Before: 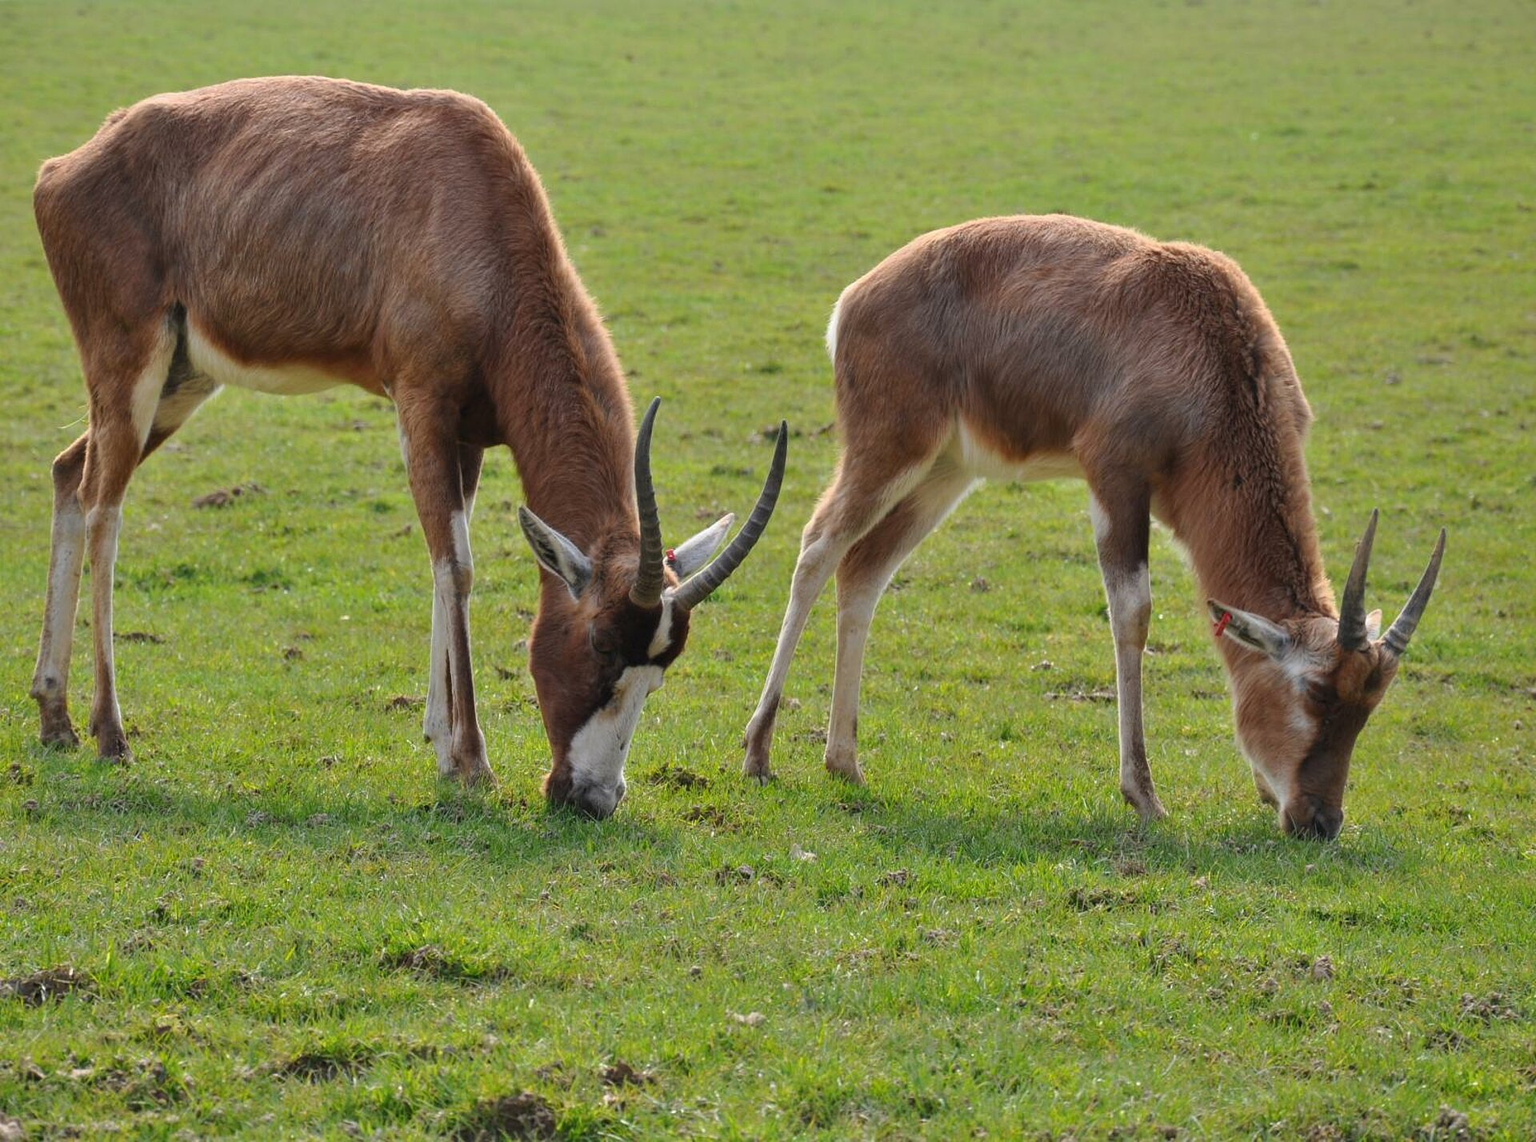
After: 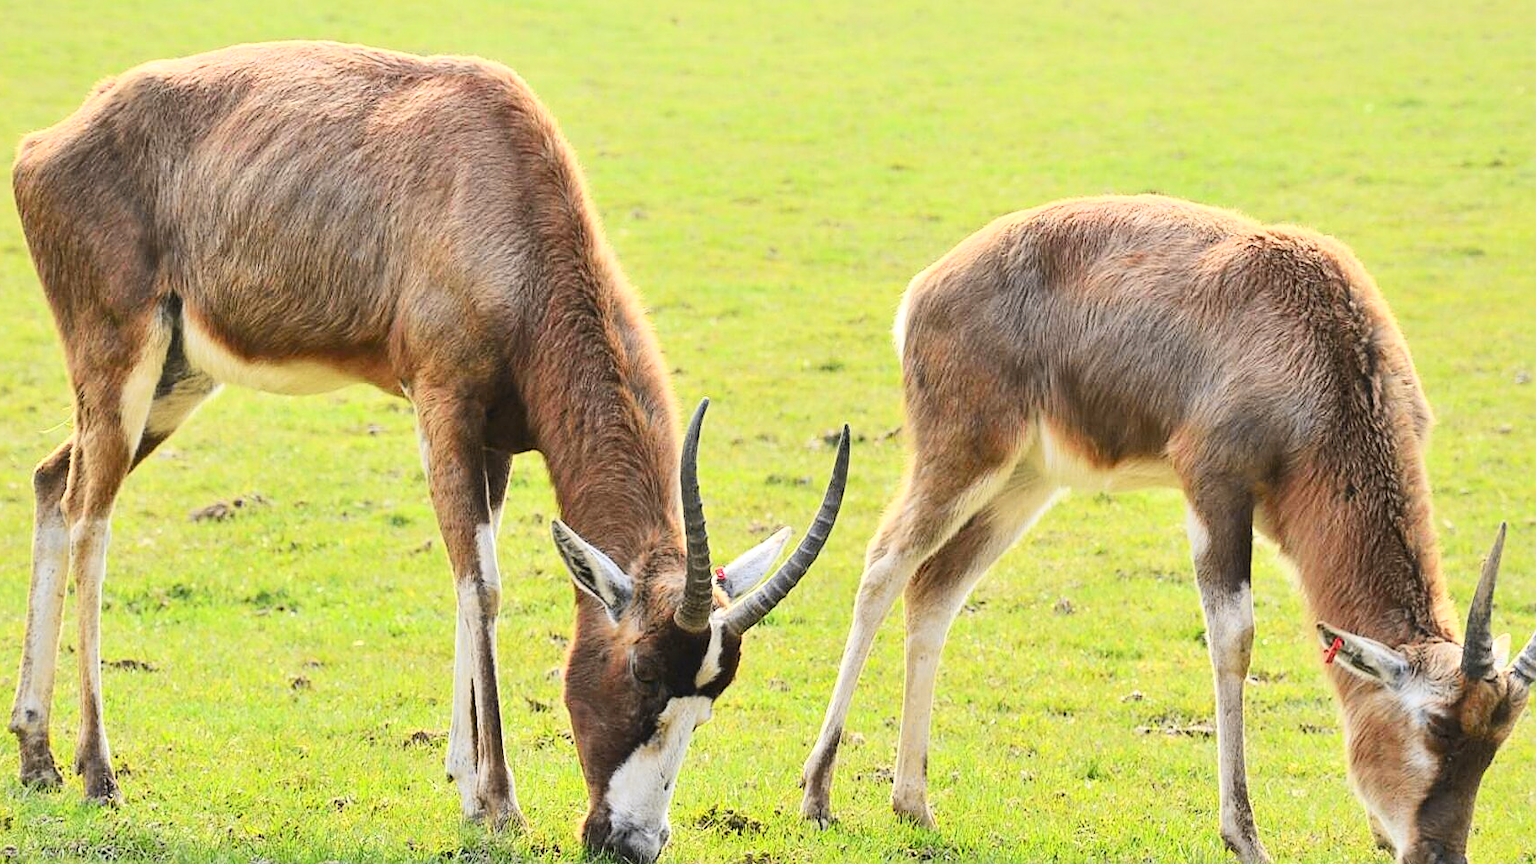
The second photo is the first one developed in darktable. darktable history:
tone curve: curves: ch0 [(0, 0.029) (0.071, 0.087) (0.223, 0.265) (0.447, 0.605) (0.654, 0.823) (0.861, 0.943) (1, 0.981)]; ch1 [(0, 0) (0.353, 0.344) (0.447, 0.449) (0.502, 0.501) (0.547, 0.54) (0.57, 0.582) (0.608, 0.608) (0.618, 0.631) (0.657, 0.699) (1, 1)]; ch2 [(0, 0) (0.34, 0.314) (0.456, 0.456) (0.5, 0.503) (0.528, 0.54) (0.557, 0.577) (0.589, 0.626) (1, 1)], color space Lab, independent channels, preserve colors none
sharpen: on, module defaults
crop: left 1.509%, top 3.452%, right 7.696%, bottom 28.452%
exposure: exposure 0.6 EV, compensate highlight preservation false
